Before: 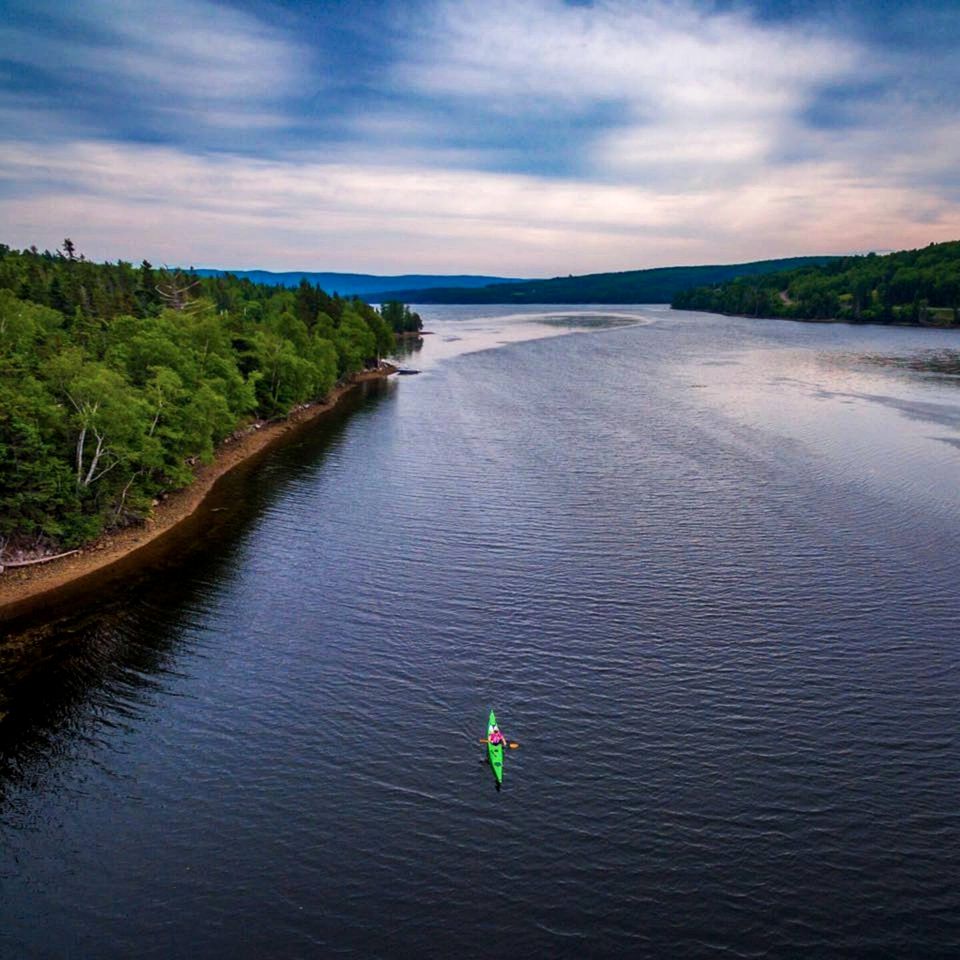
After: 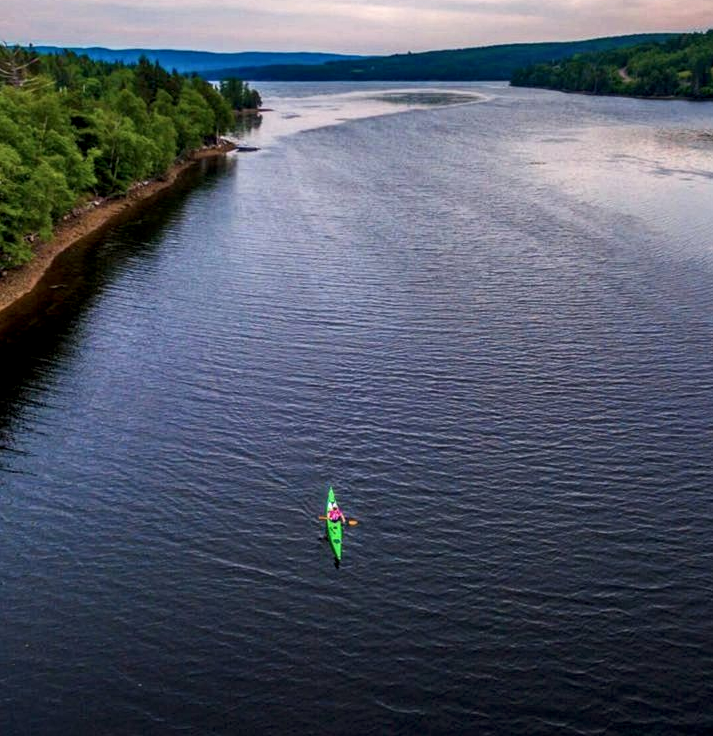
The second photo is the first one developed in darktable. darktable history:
local contrast: detail 130%
crop: left 16.844%, top 23.267%, right 8.79%
